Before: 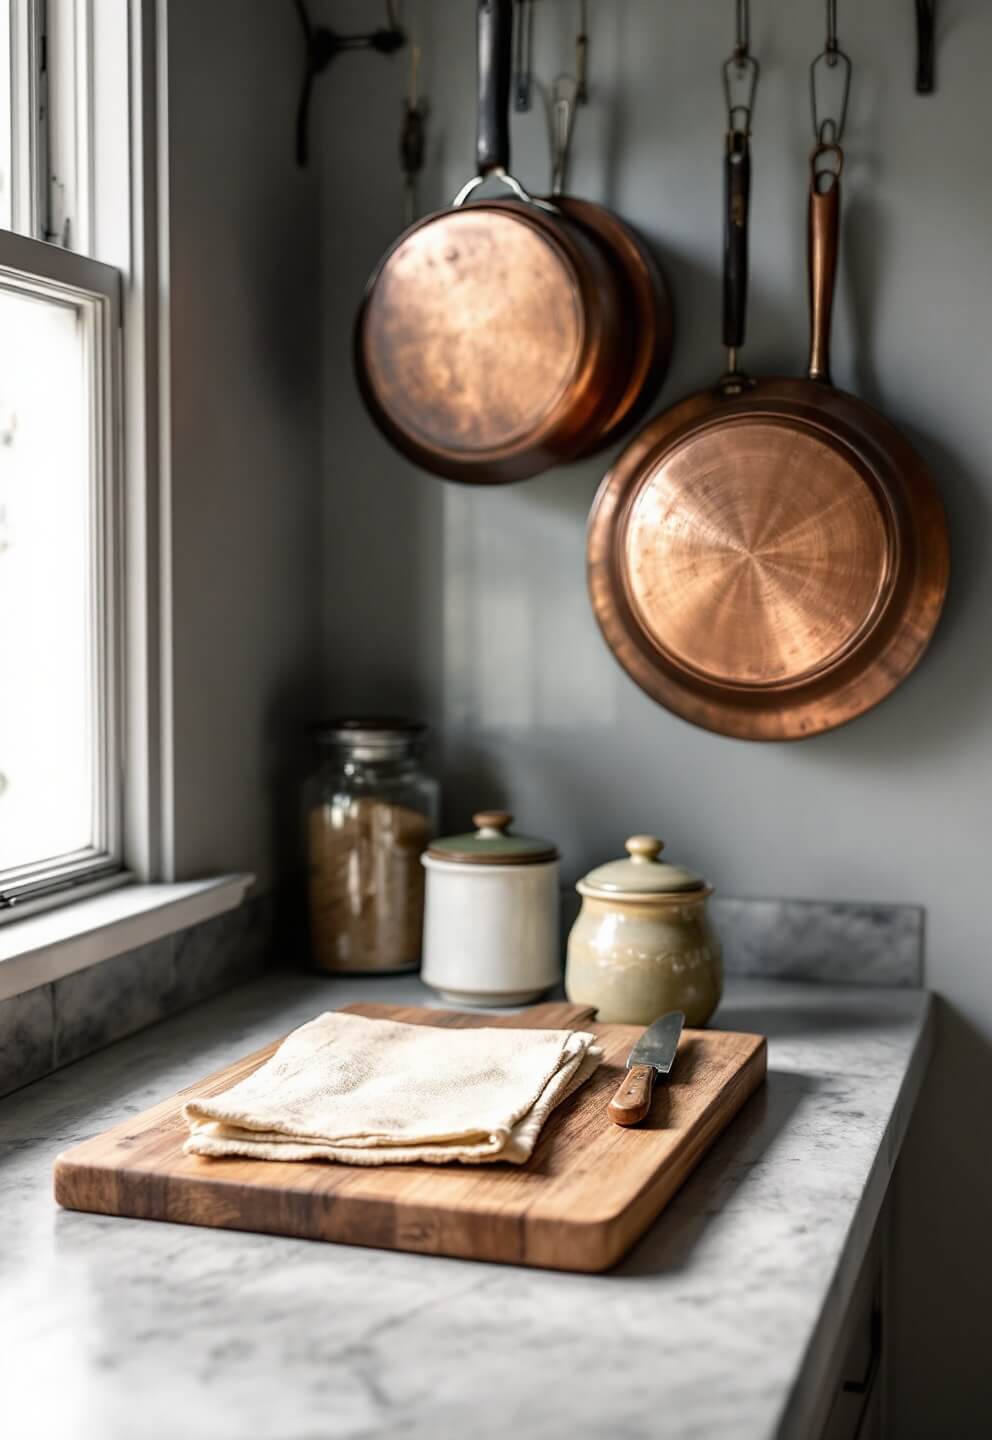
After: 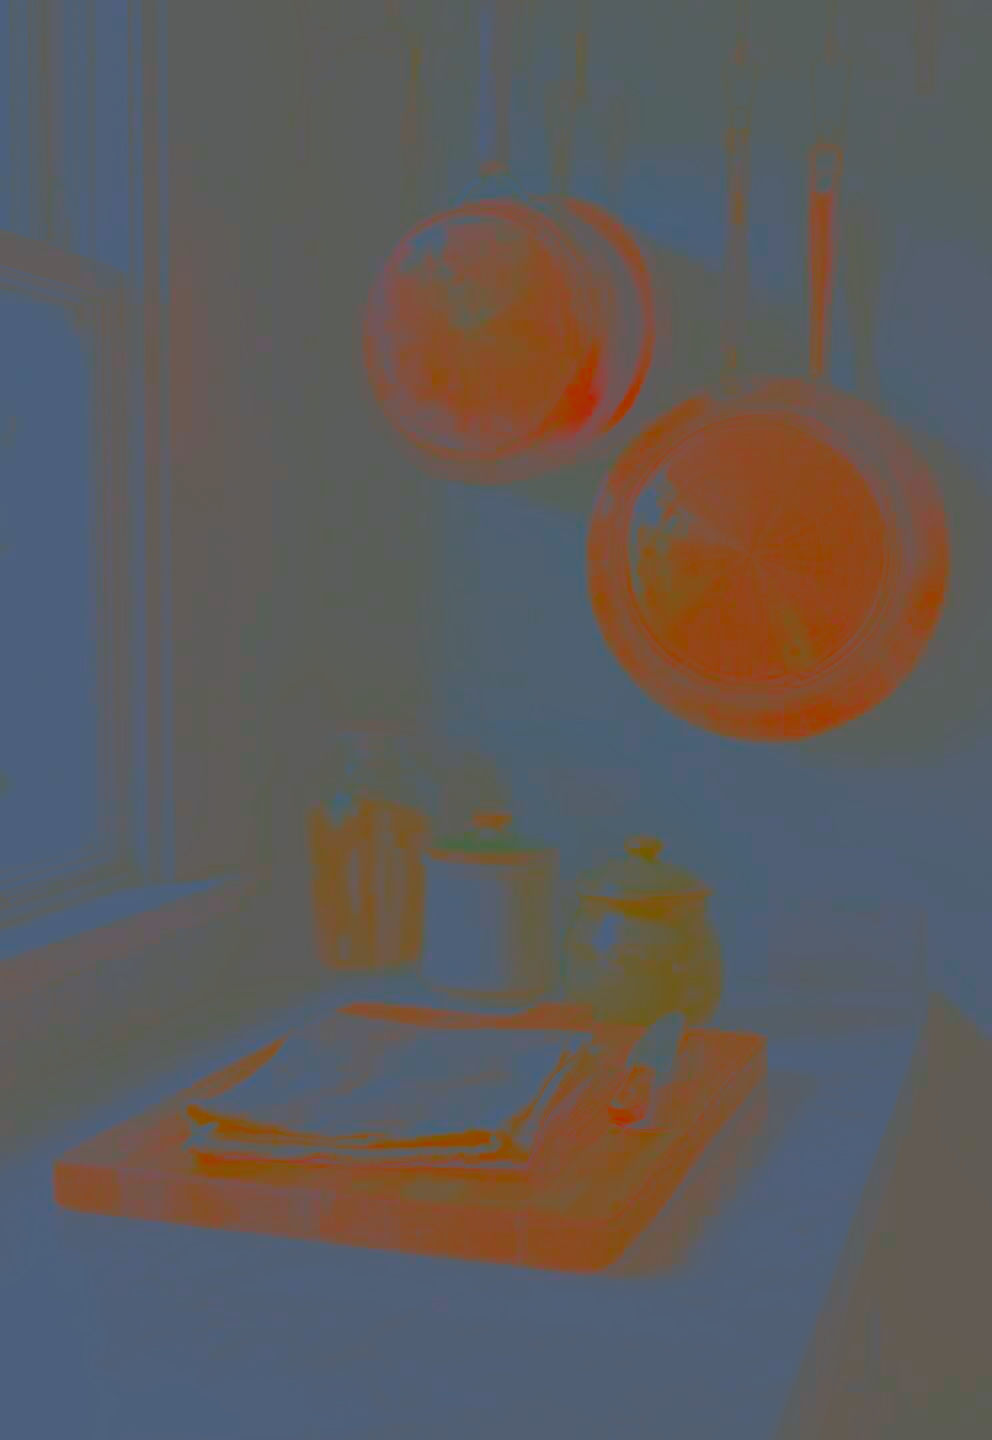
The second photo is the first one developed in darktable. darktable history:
contrast brightness saturation: contrast -0.99, brightness -0.17, saturation 0.75
white balance: red 0.954, blue 1.079
